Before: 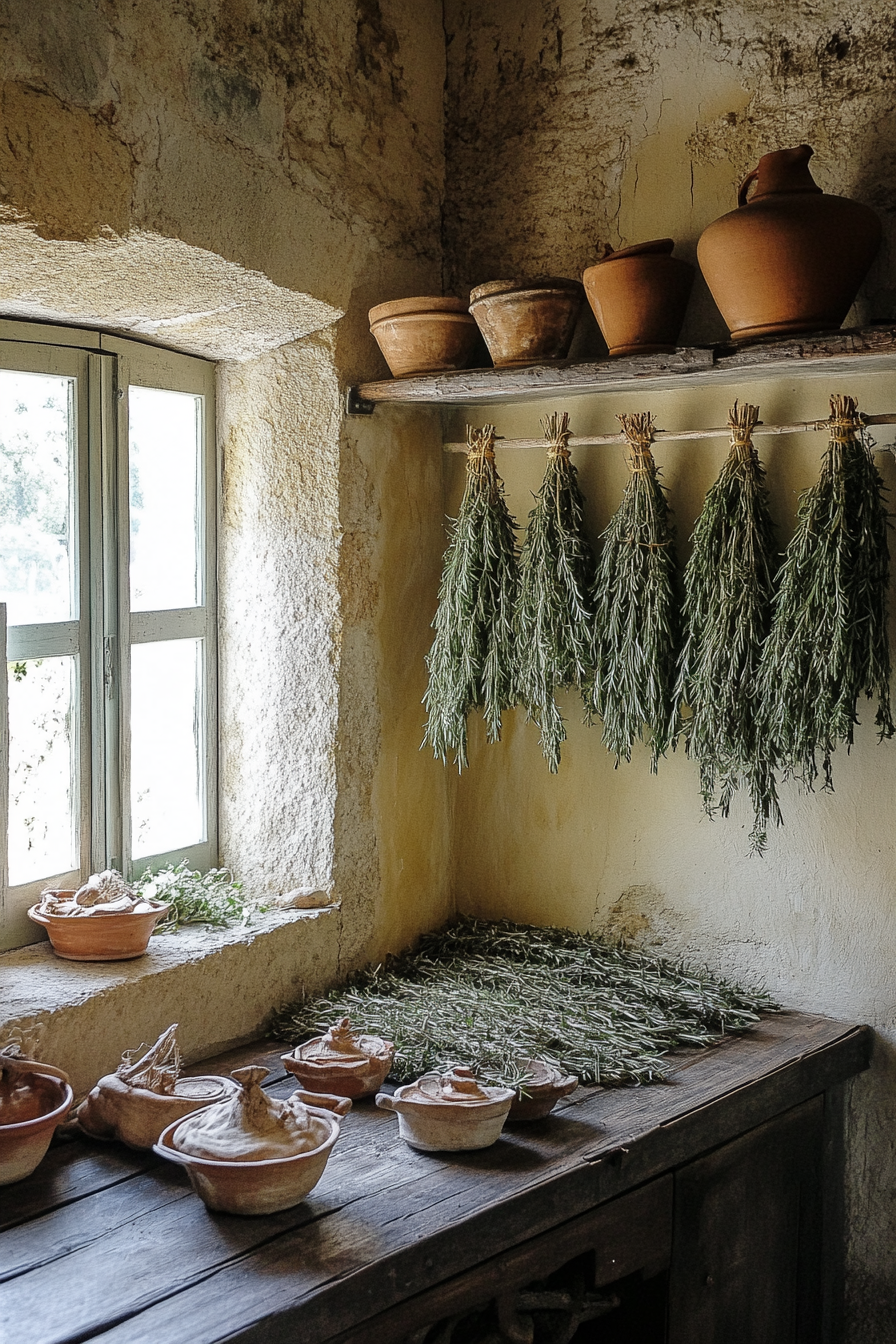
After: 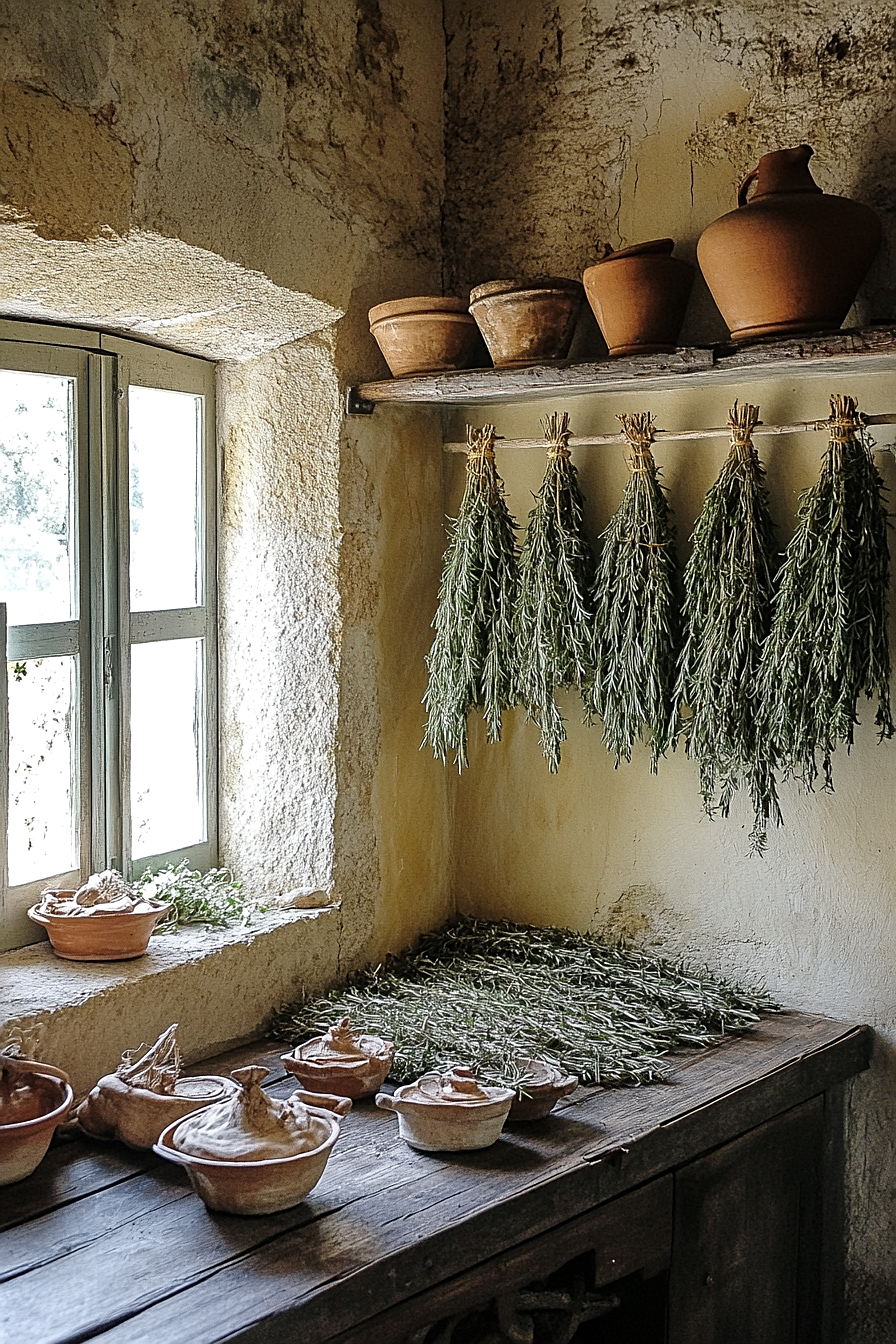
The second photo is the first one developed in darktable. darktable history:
shadows and highlights: radius 173.62, shadows 26.34, white point adjustment 3.01, highlights -68.21, soften with gaussian
sharpen: on, module defaults
